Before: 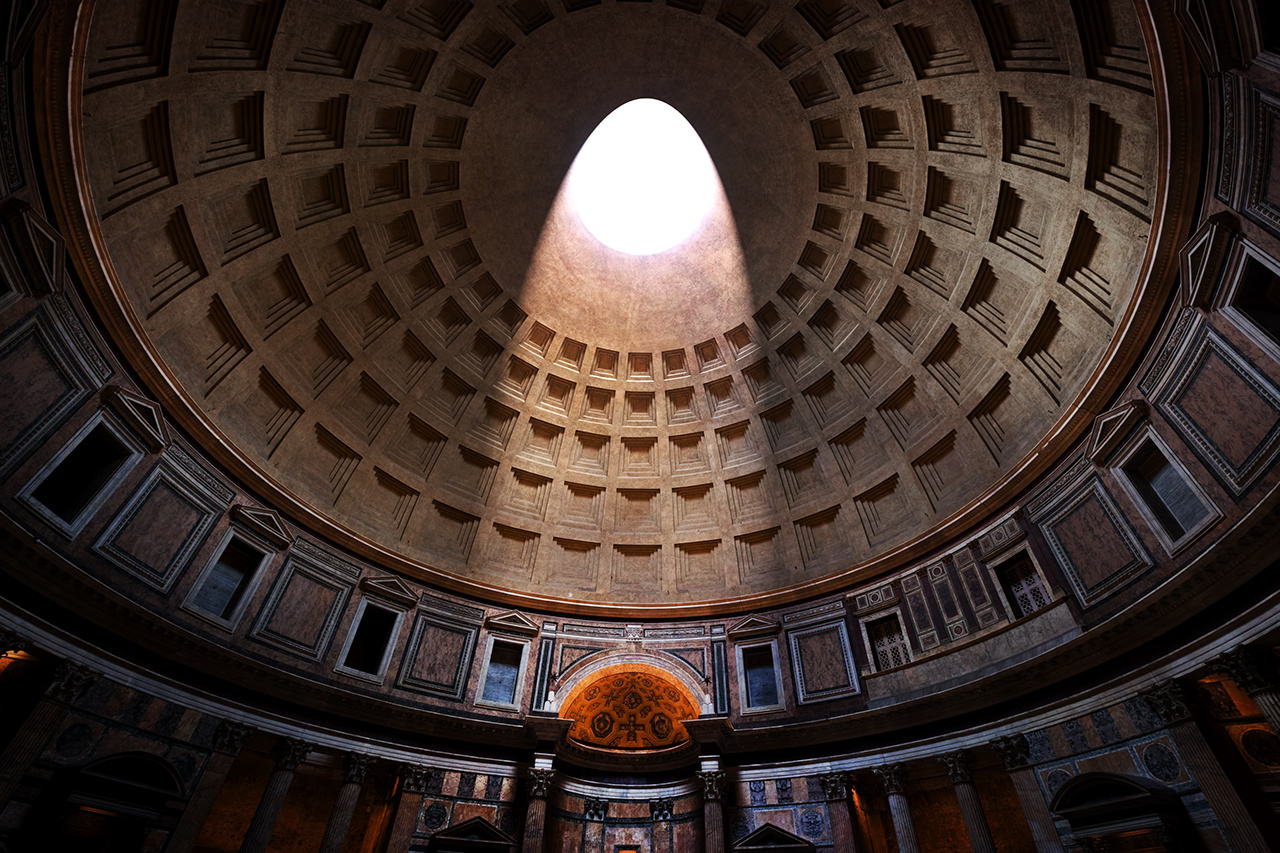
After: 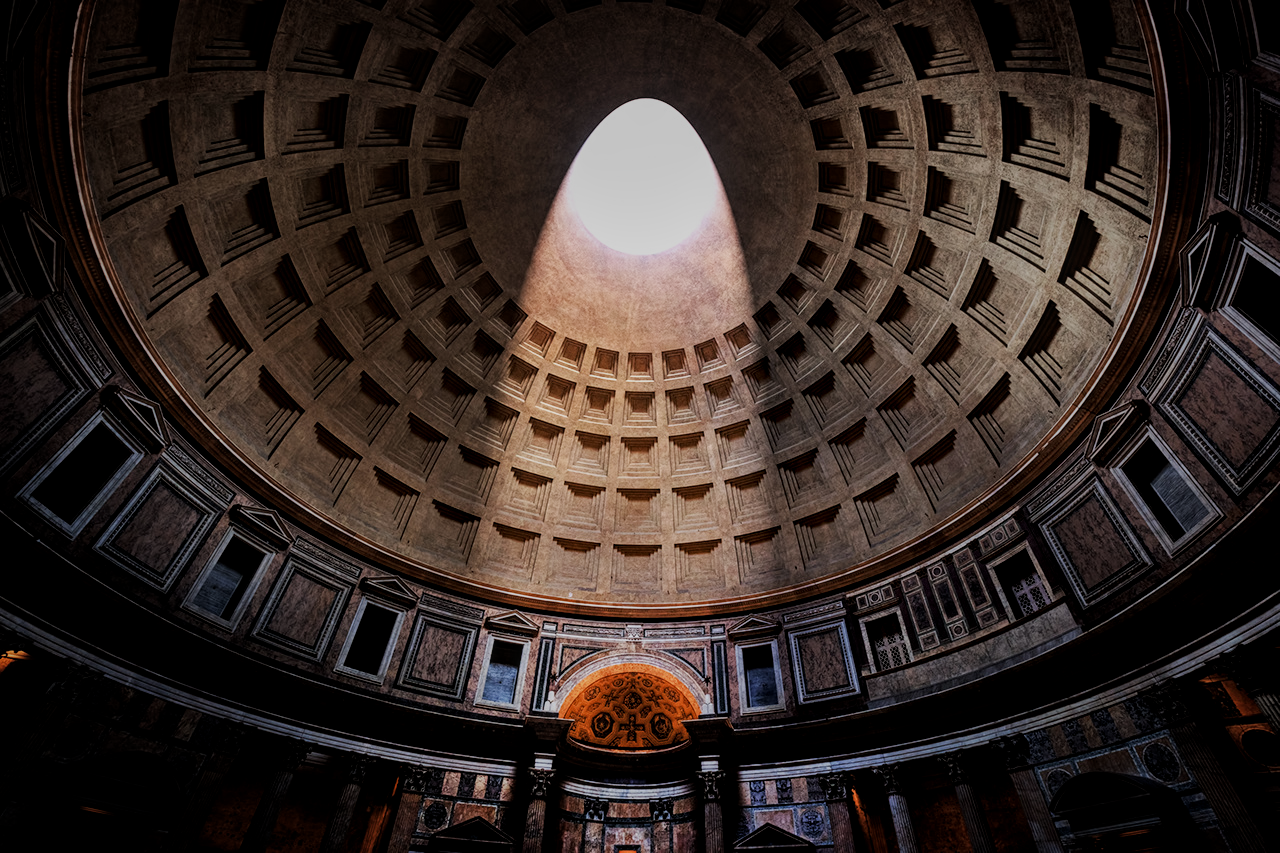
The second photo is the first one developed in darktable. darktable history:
tone curve: color space Lab, independent channels, preserve colors none
local contrast: on, module defaults
filmic rgb: black relative exposure -7.65 EV, white relative exposure 4.56 EV, threshold 3.04 EV, hardness 3.61, enable highlight reconstruction true
